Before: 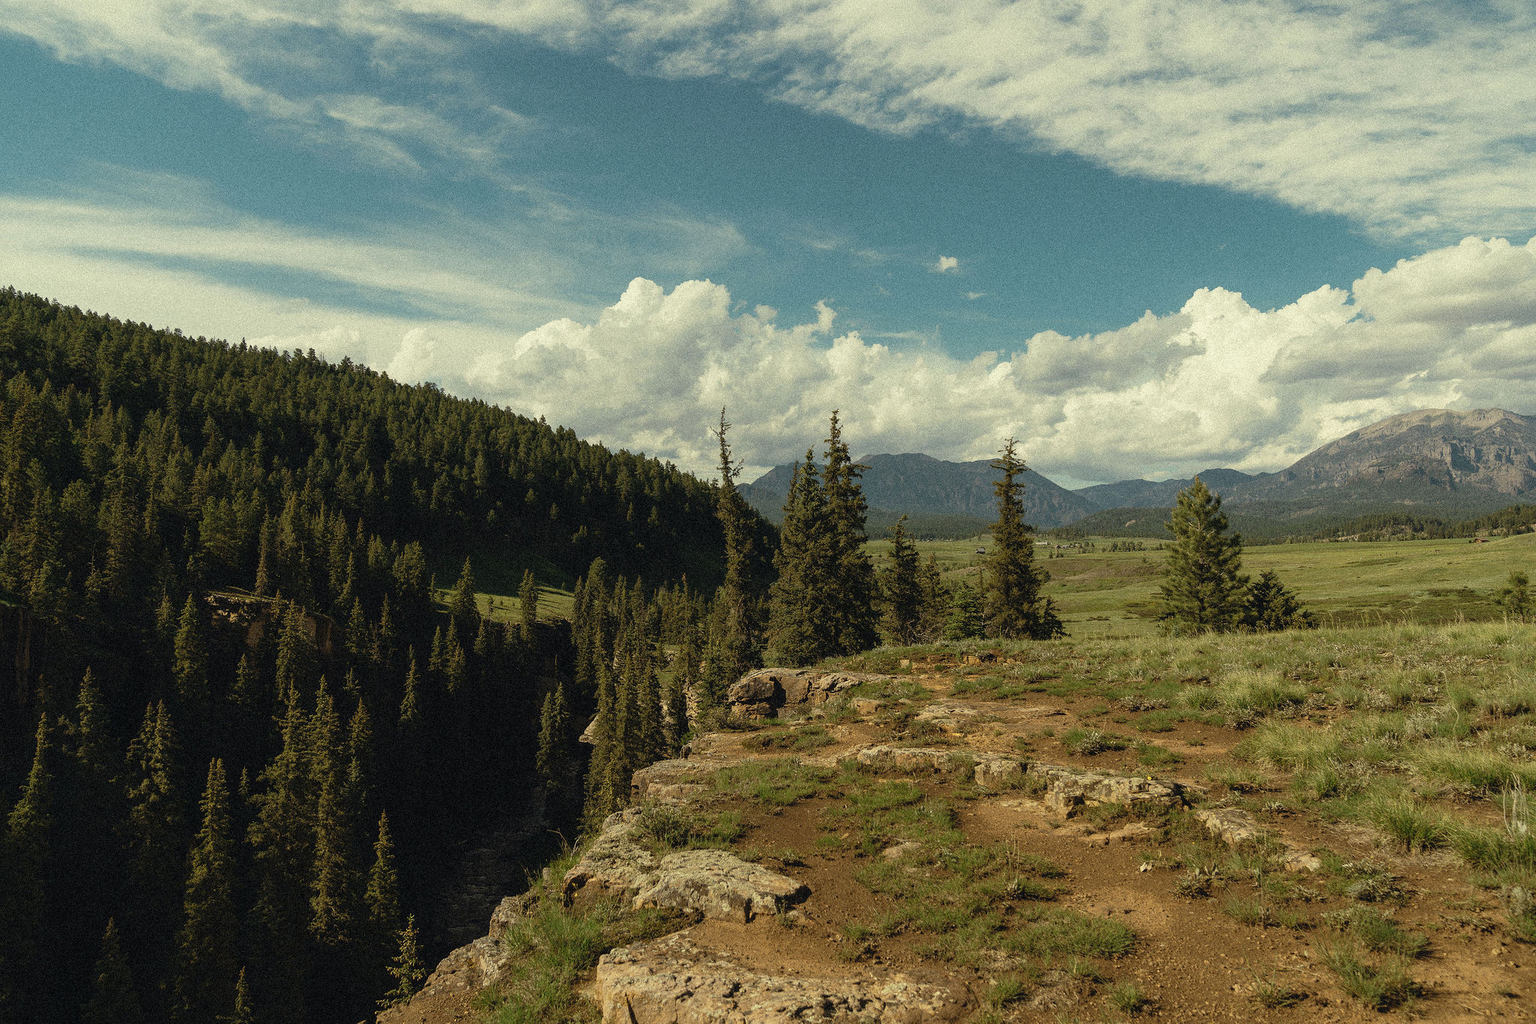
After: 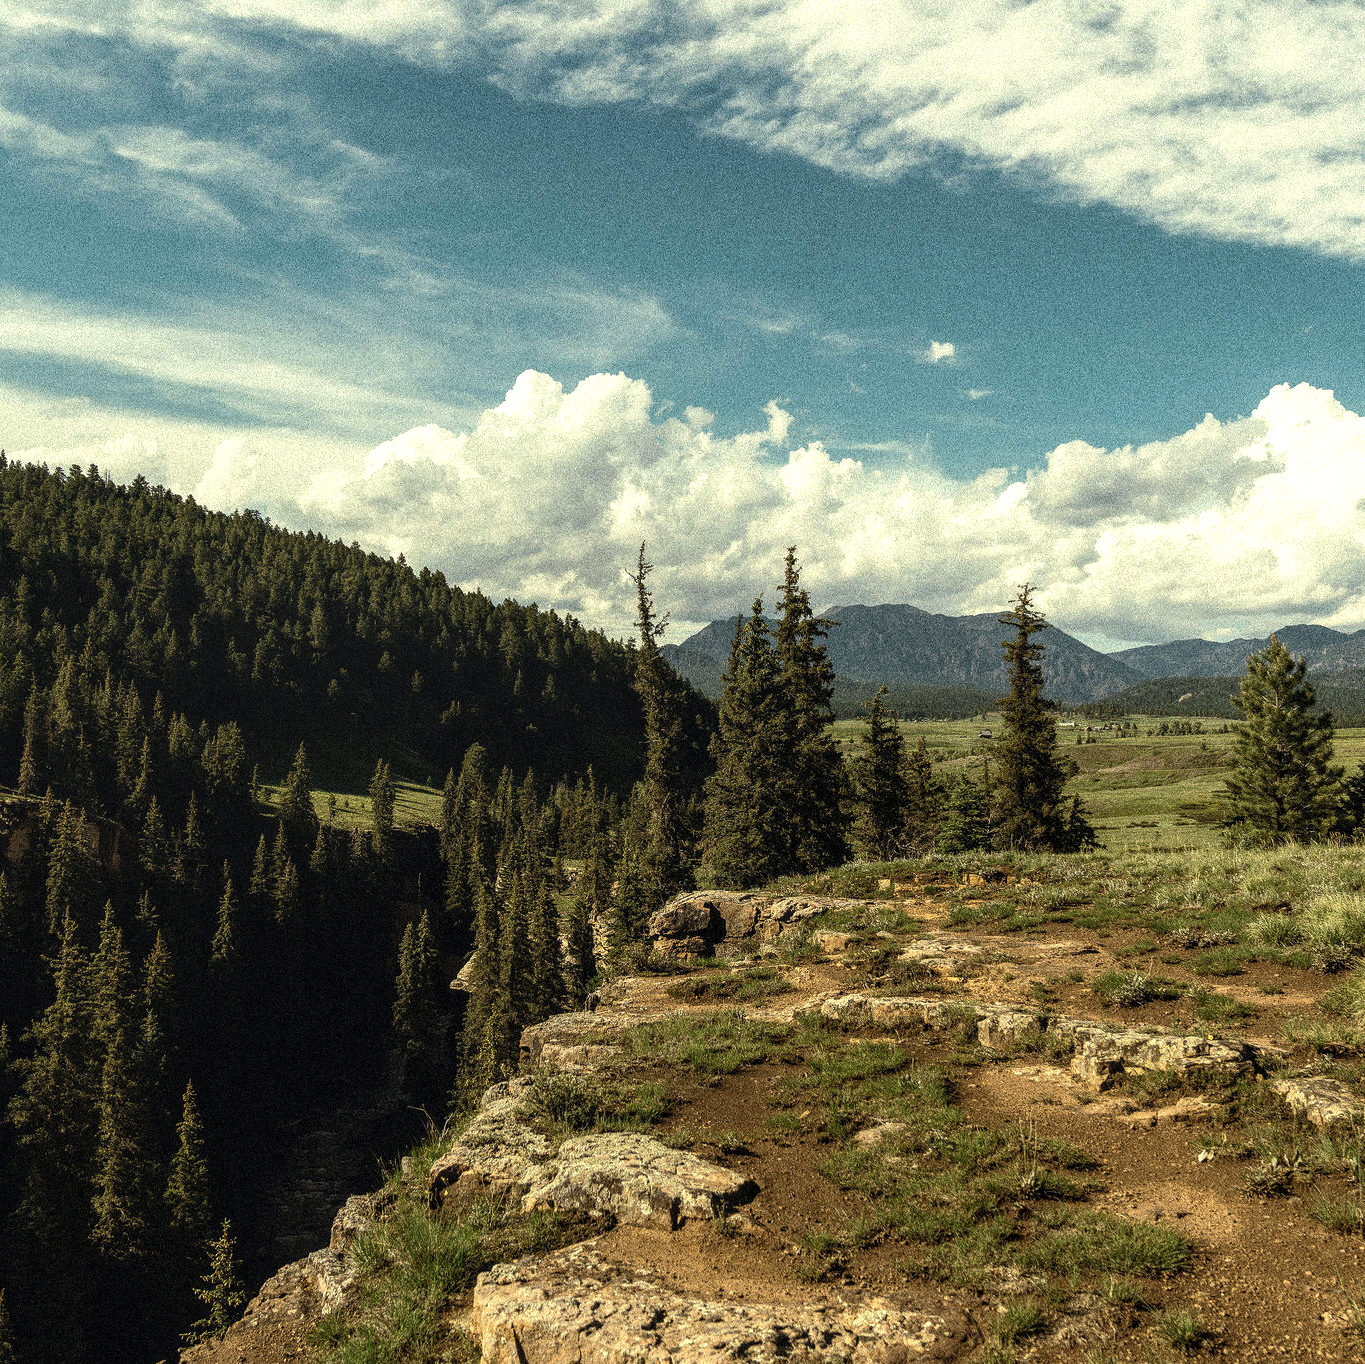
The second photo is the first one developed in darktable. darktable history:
local contrast: on, module defaults
tone equalizer: -8 EV -0.75 EV, -7 EV -0.7 EV, -6 EV -0.6 EV, -5 EV -0.4 EV, -3 EV 0.4 EV, -2 EV 0.6 EV, -1 EV 0.7 EV, +0 EV 0.75 EV, edges refinement/feathering 500, mask exposure compensation -1.57 EV, preserve details no
crop and rotate: left 15.754%, right 17.579%
